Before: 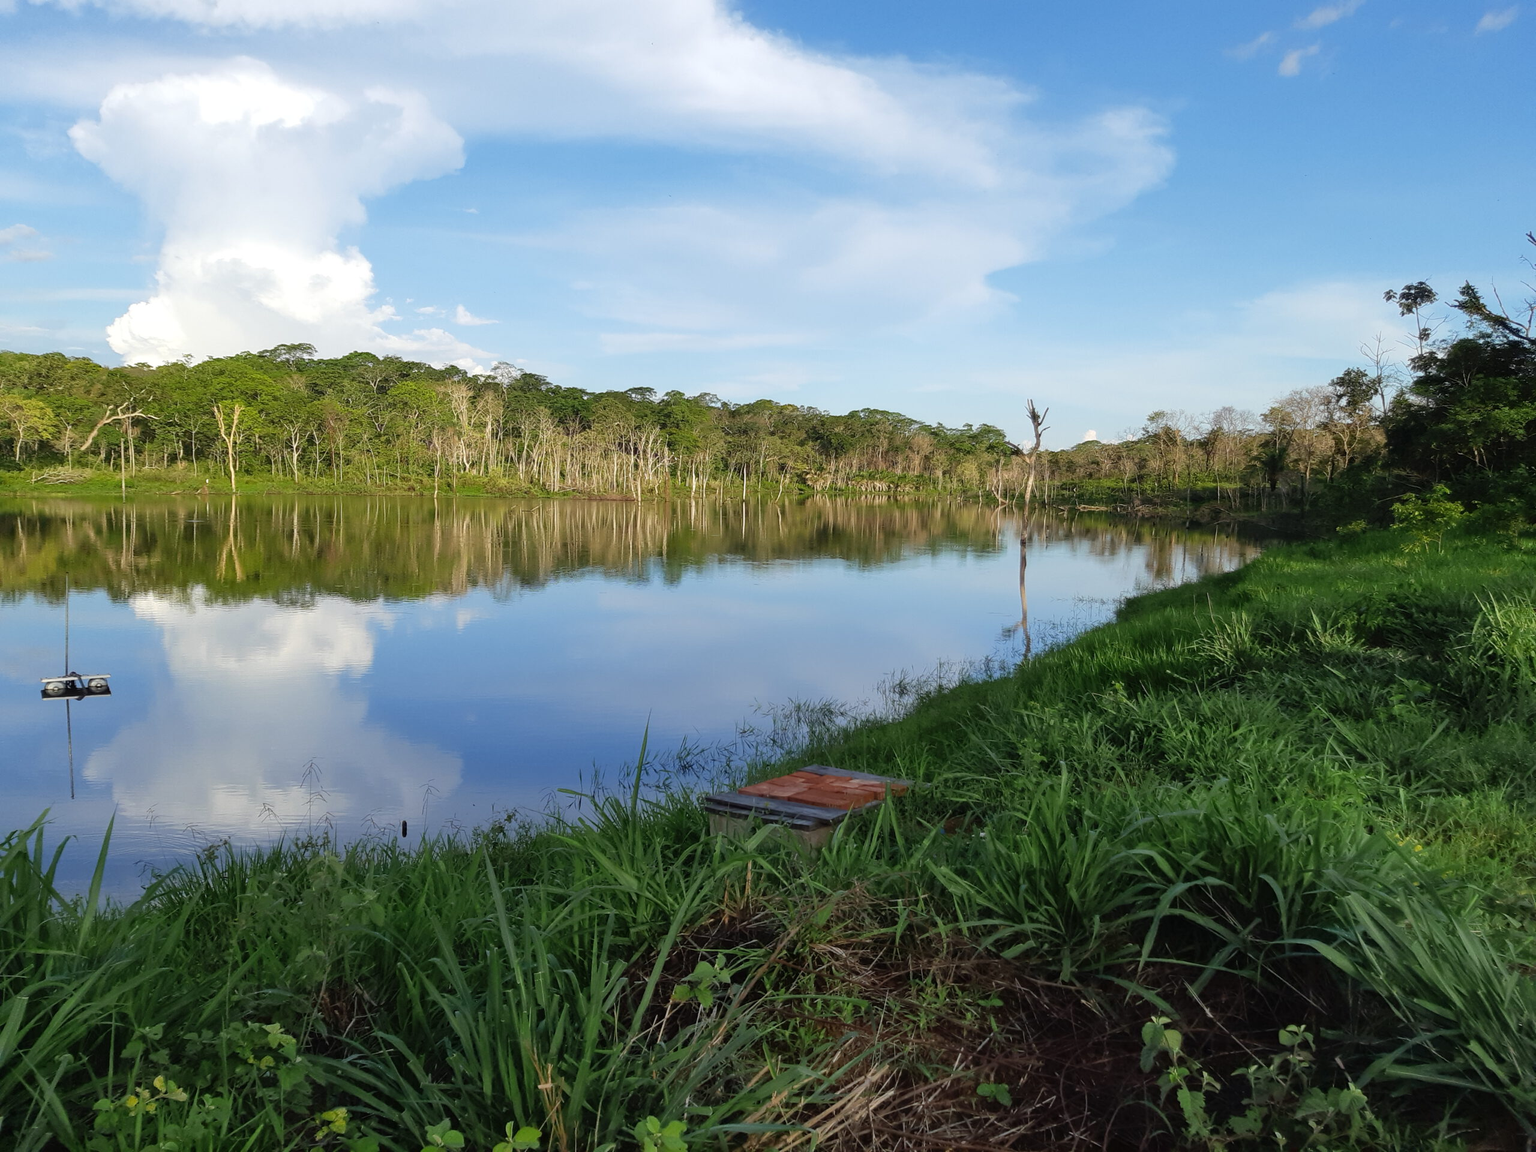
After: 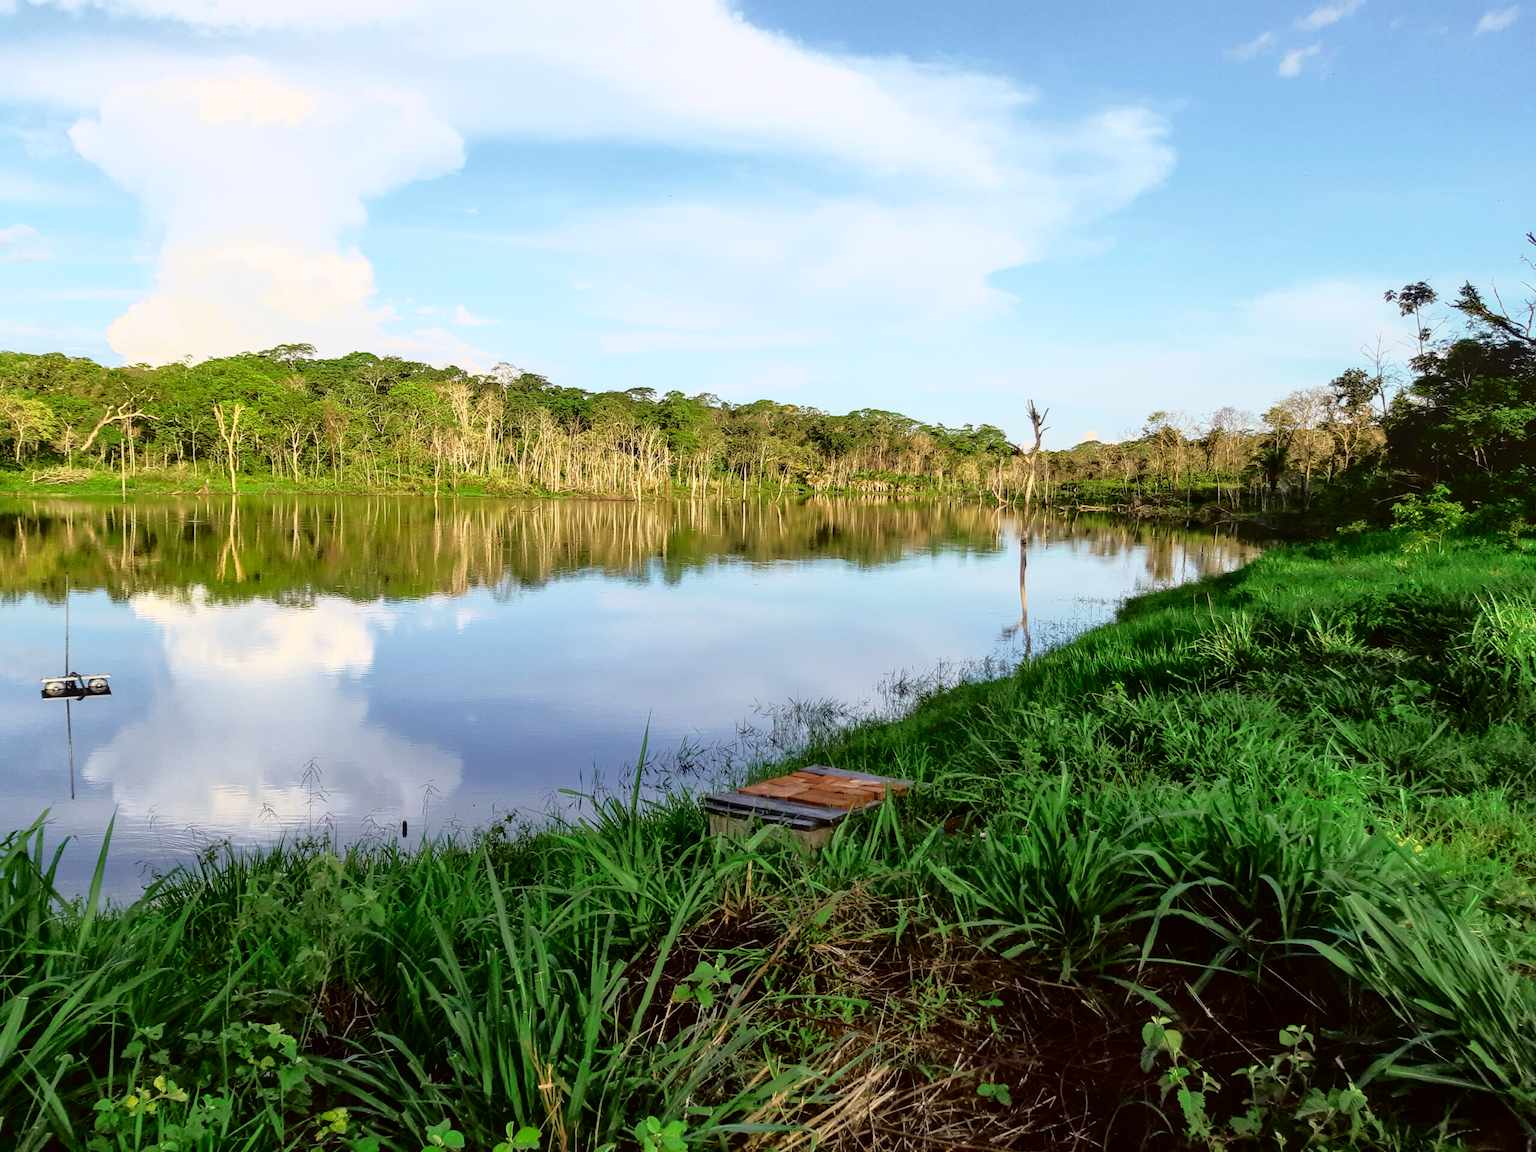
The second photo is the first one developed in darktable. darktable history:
tone curve: curves: ch0 [(0, 0.015) (0.091, 0.055) (0.184, 0.159) (0.304, 0.382) (0.492, 0.579) (0.628, 0.755) (0.832, 0.932) (0.984, 0.963)]; ch1 [(0, 0) (0.34, 0.235) (0.493, 0.5) (0.554, 0.56) (0.764, 0.815) (1, 1)]; ch2 [(0, 0) (0.44, 0.458) (0.476, 0.477) (0.542, 0.586) (0.674, 0.724) (1, 1)], color space Lab, independent channels, preserve colors none
local contrast: on, module defaults
